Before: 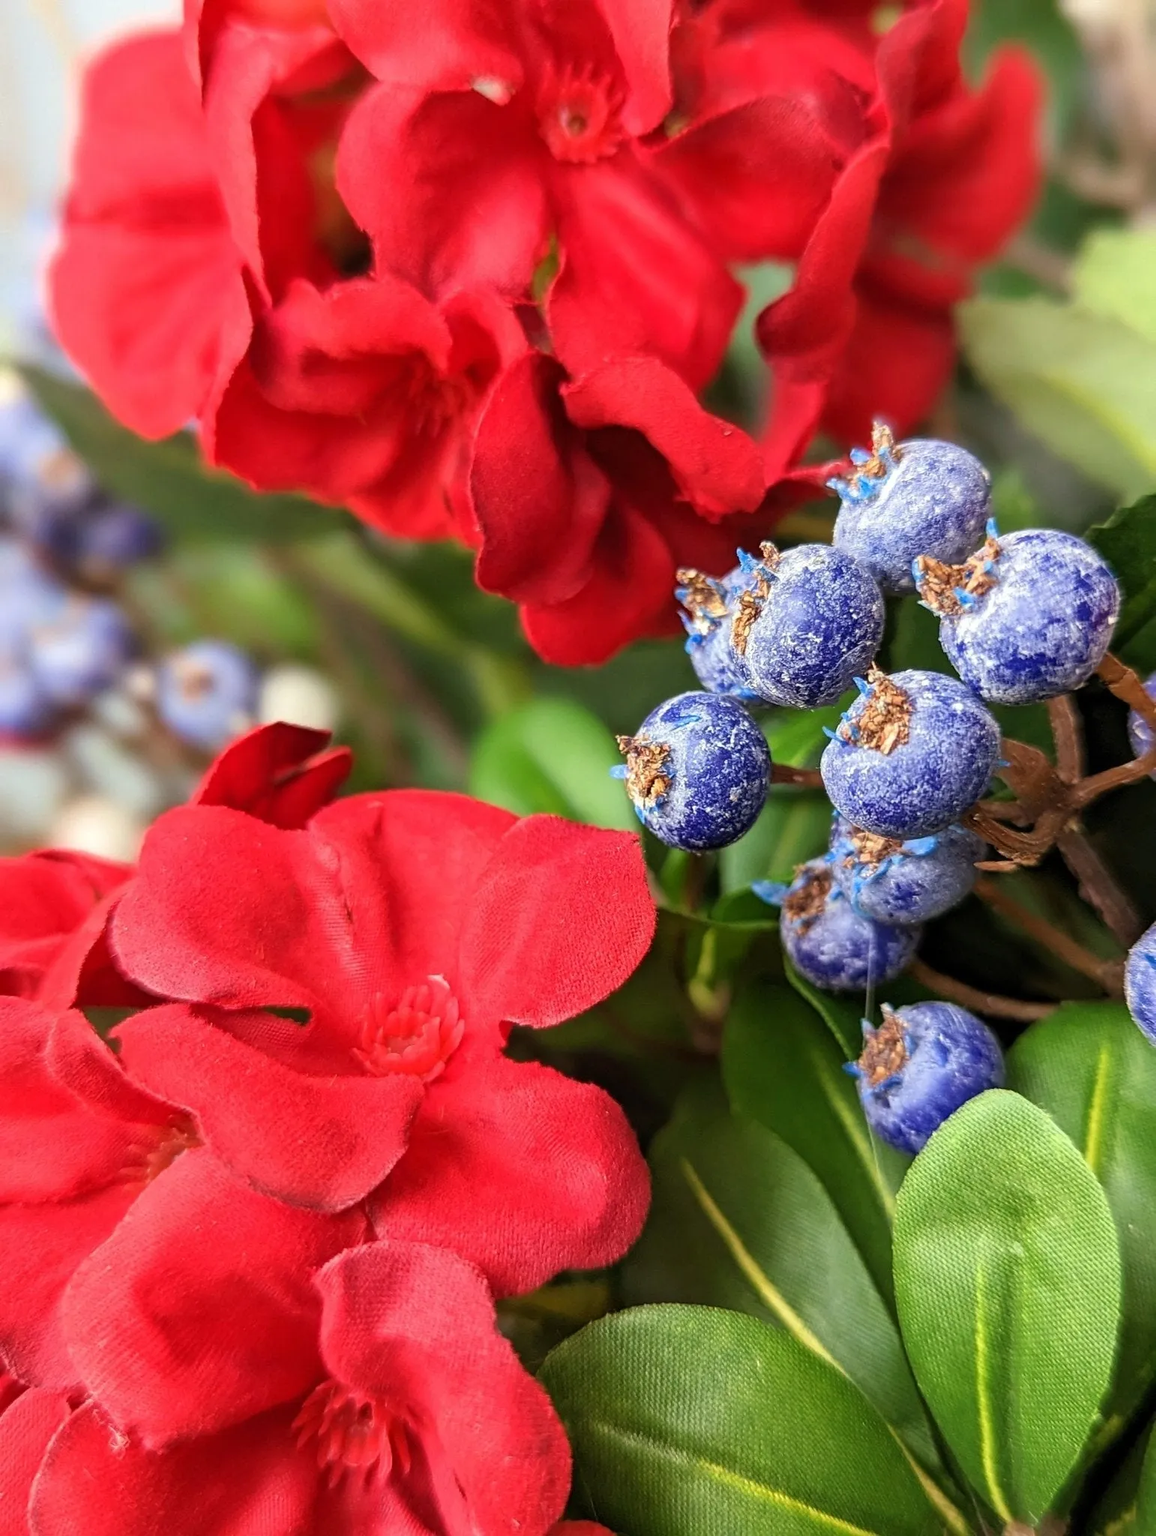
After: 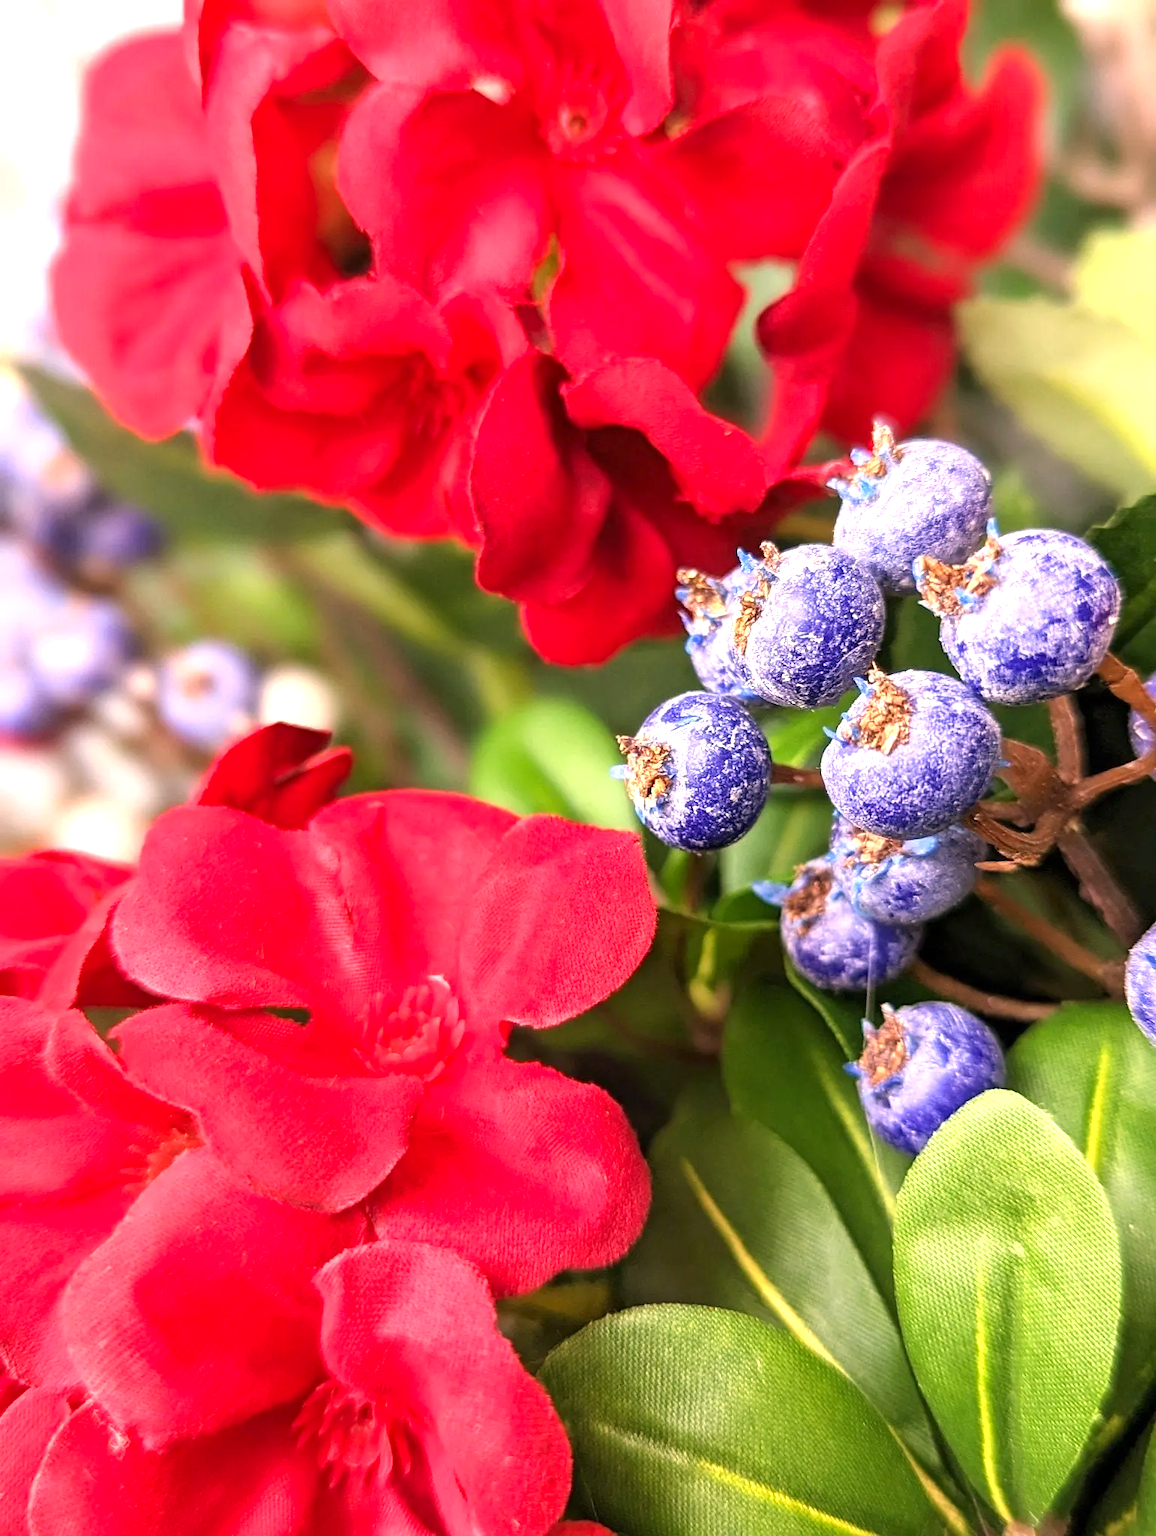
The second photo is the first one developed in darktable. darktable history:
exposure: exposure 0.785 EV, compensate highlight preservation false
color correction: highlights a* 11.96, highlights b* 11.58
color calibration: illuminant as shot in camera, x 0.358, y 0.373, temperature 4628.91 K
